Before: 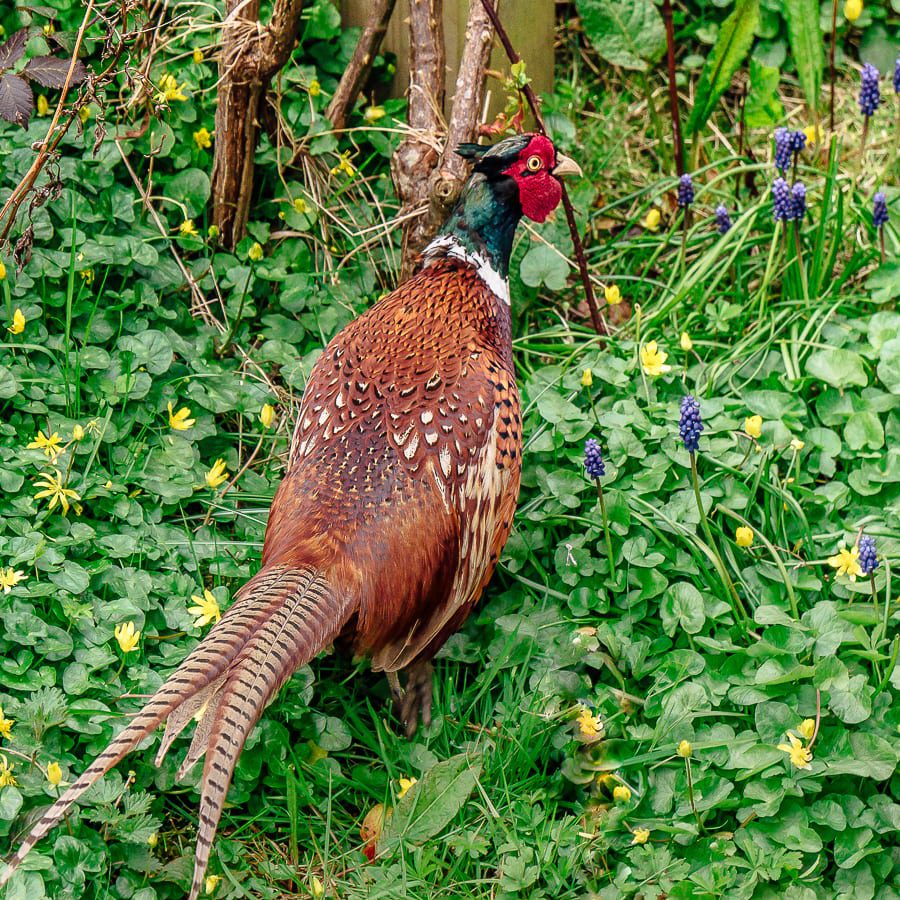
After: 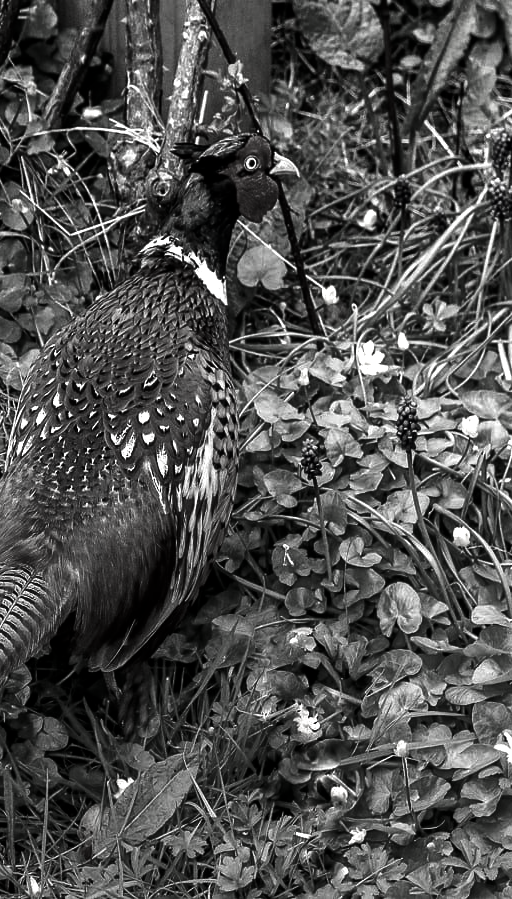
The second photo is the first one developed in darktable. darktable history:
contrast brightness saturation: contrast -0.031, brightness -0.578, saturation -0.985
exposure: black level correction 0.001, exposure 0.5 EV, compensate exposure bias true, compensate highlight preservation false
crop: left 31.516%, top 0.022%, right 11.569%
